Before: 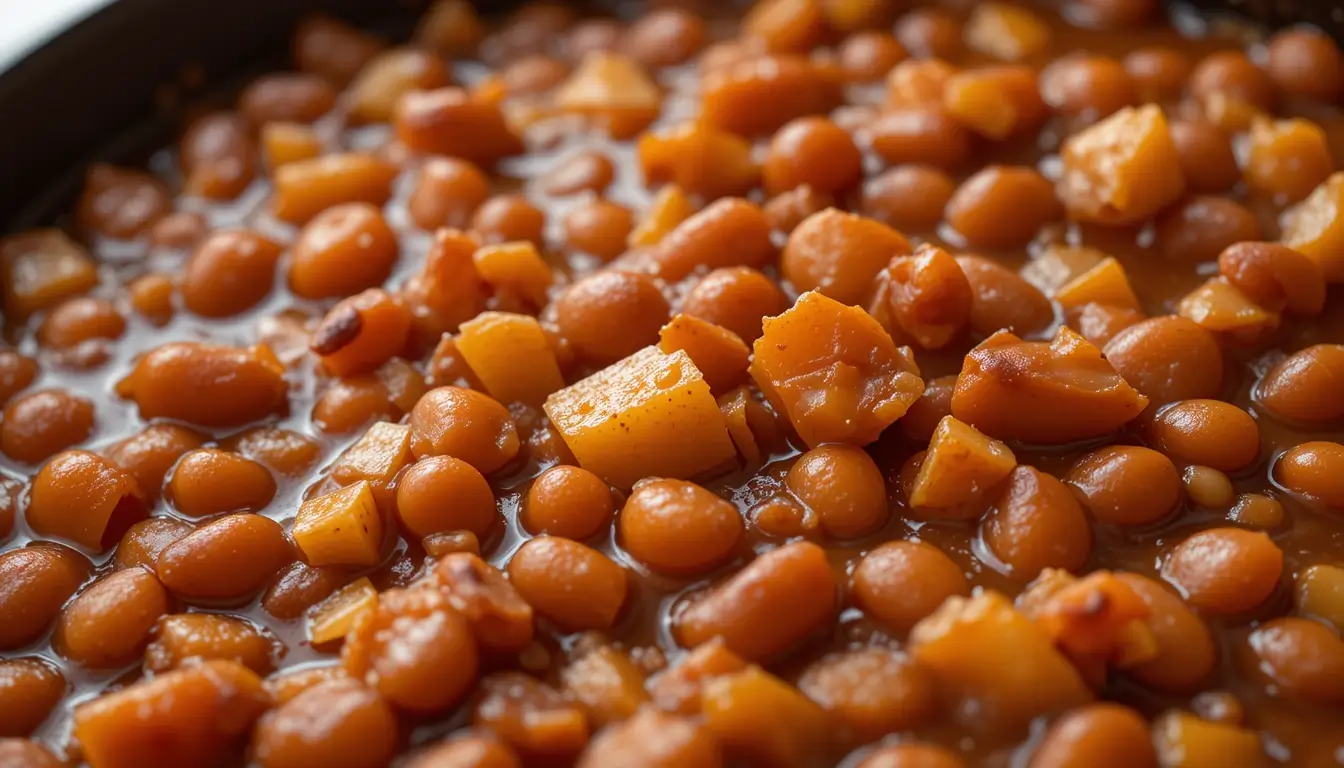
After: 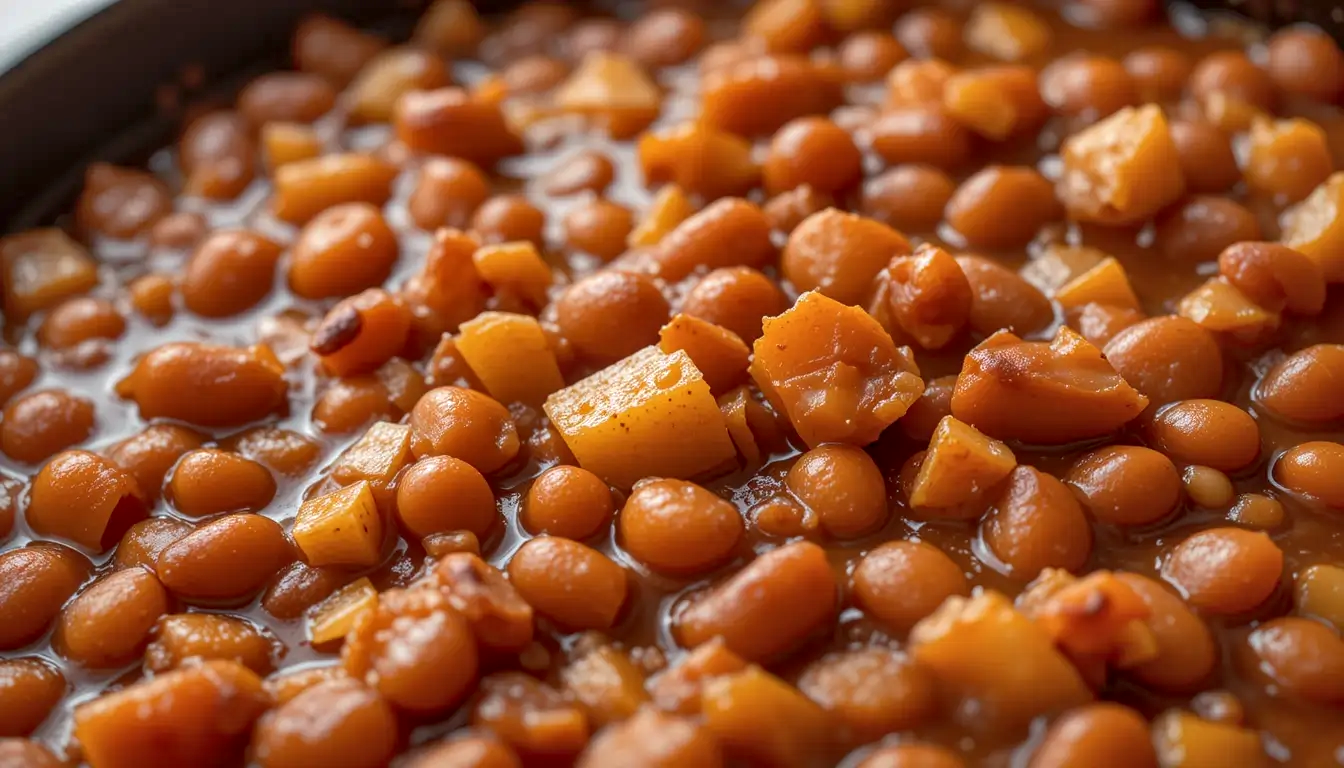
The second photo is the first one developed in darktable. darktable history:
shadows and highlights: on, module defaults
local contrast: detail 130%
